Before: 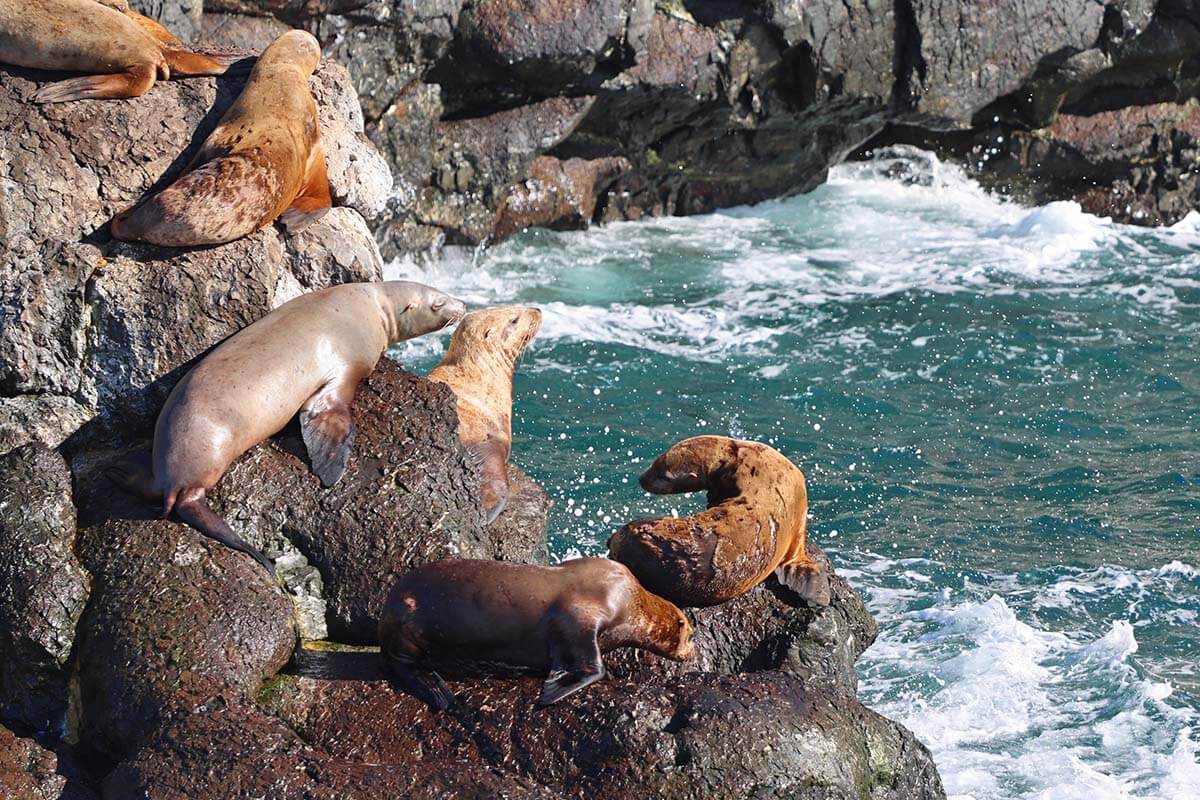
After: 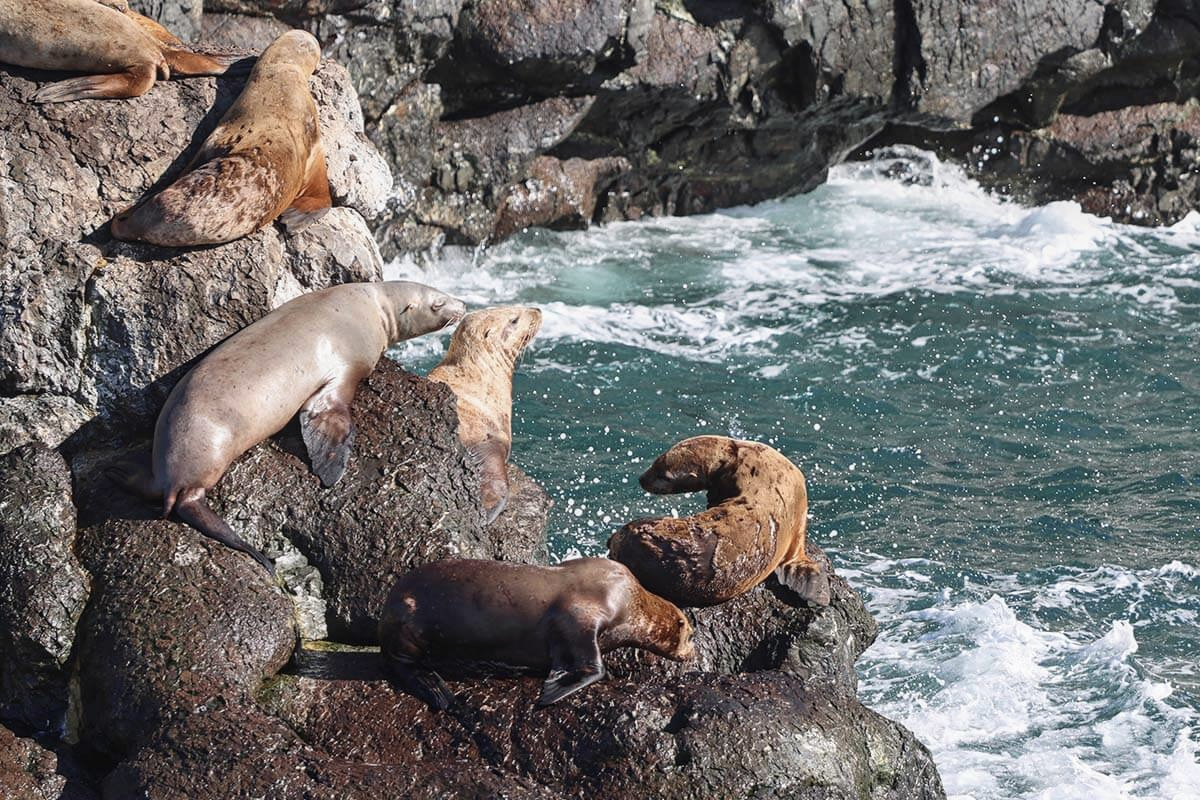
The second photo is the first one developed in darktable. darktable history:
local contrast: detail 110%
contrast brightness saturation: contrast 0.1, saturation -0.304
